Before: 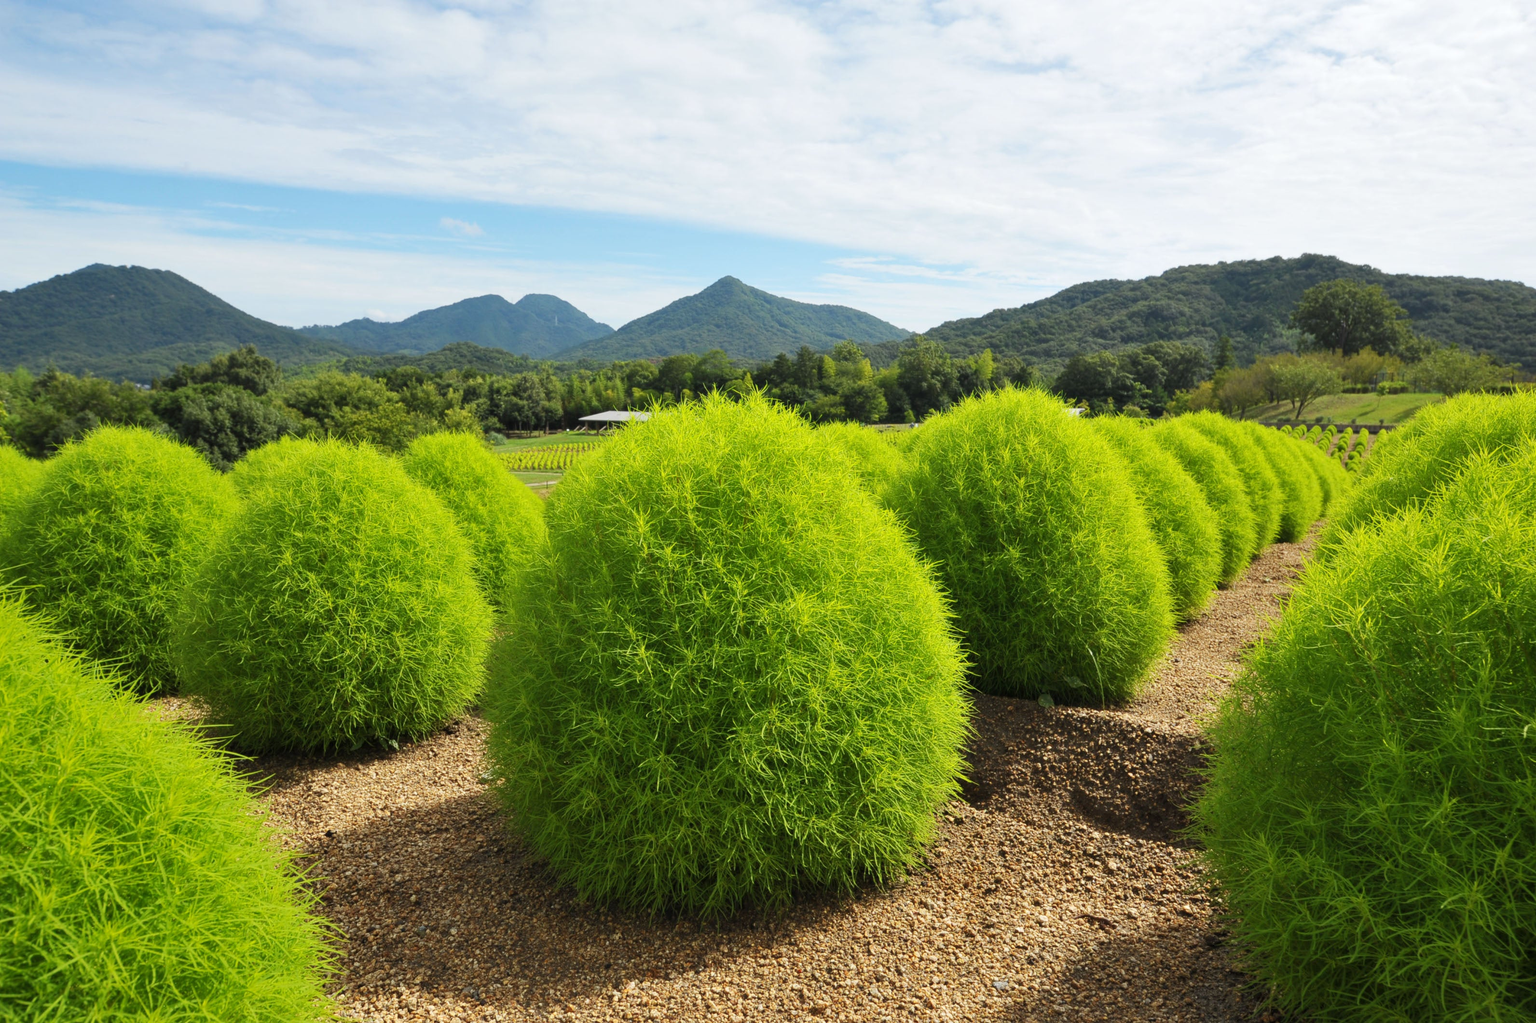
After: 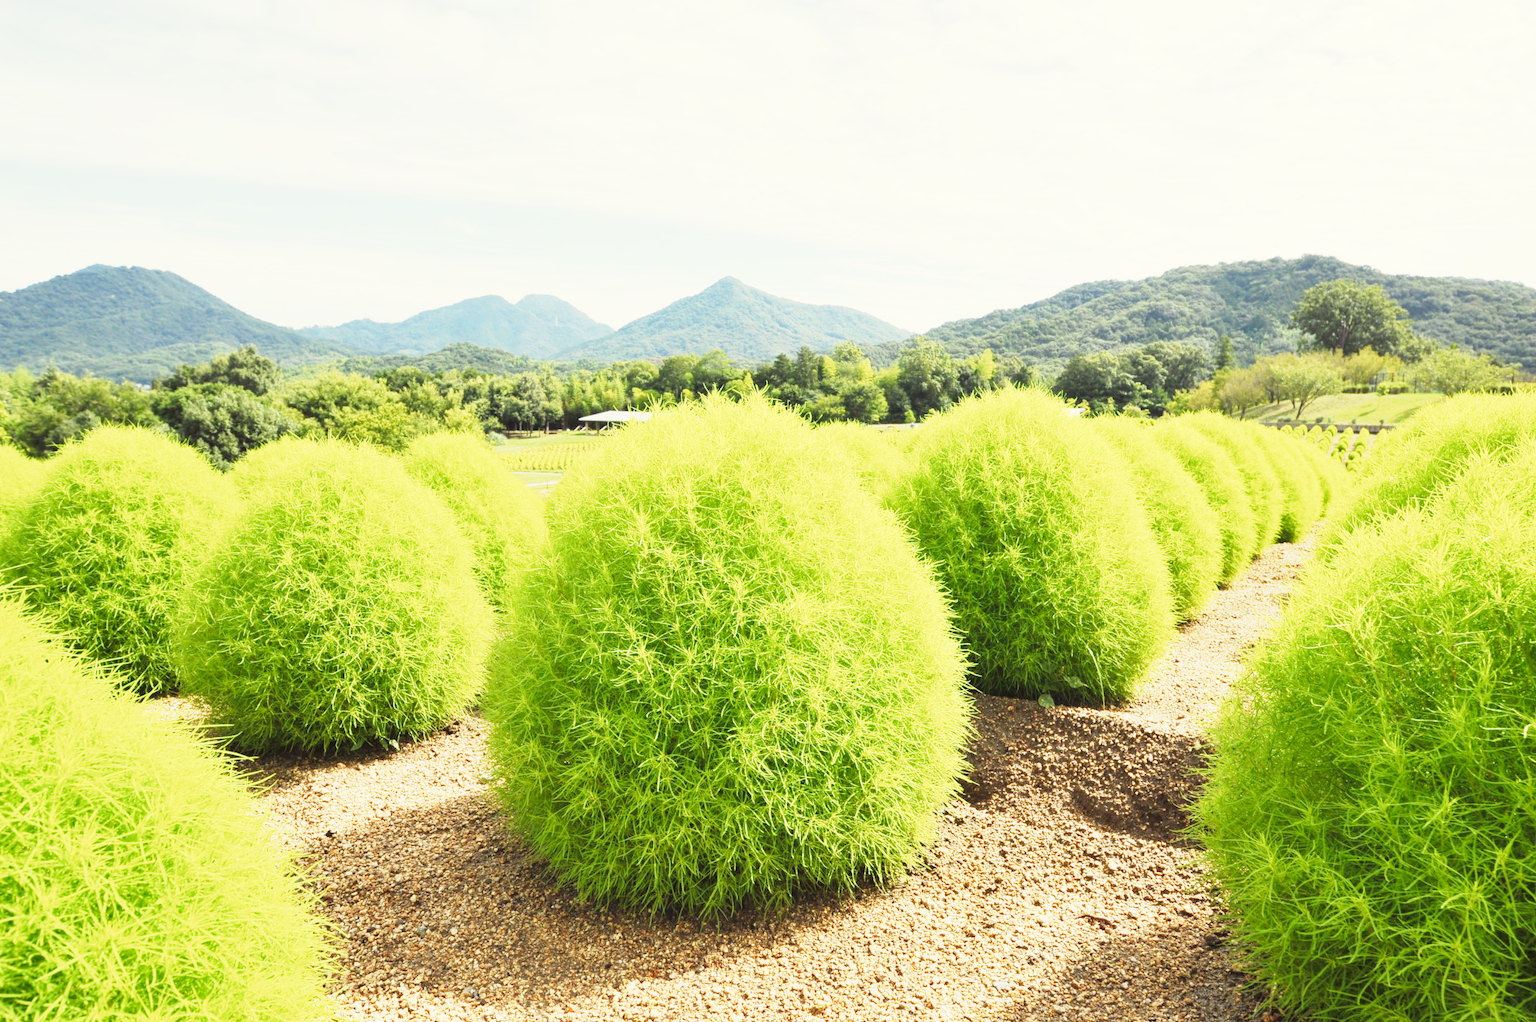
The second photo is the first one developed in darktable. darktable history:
color correction: highlights a* -0.909, highlights b* 4.61, shadows a* 3.57
contrast brightness saturation: contrast -0.077, brightness -0.041, saturation -0.113
base curve: curves: ch0 [(0, 0) (0.018, 0.026) (0.143, 0.37) (0.33, 0.731) (0.458, 0.853) (0.735, 0.965) (0.905, 0.986) (1, 1)], preserve colors none
exposure: black level correction 0, exposure 1.101 EV, compensate exposure bias true, compensate highlight preservation false
